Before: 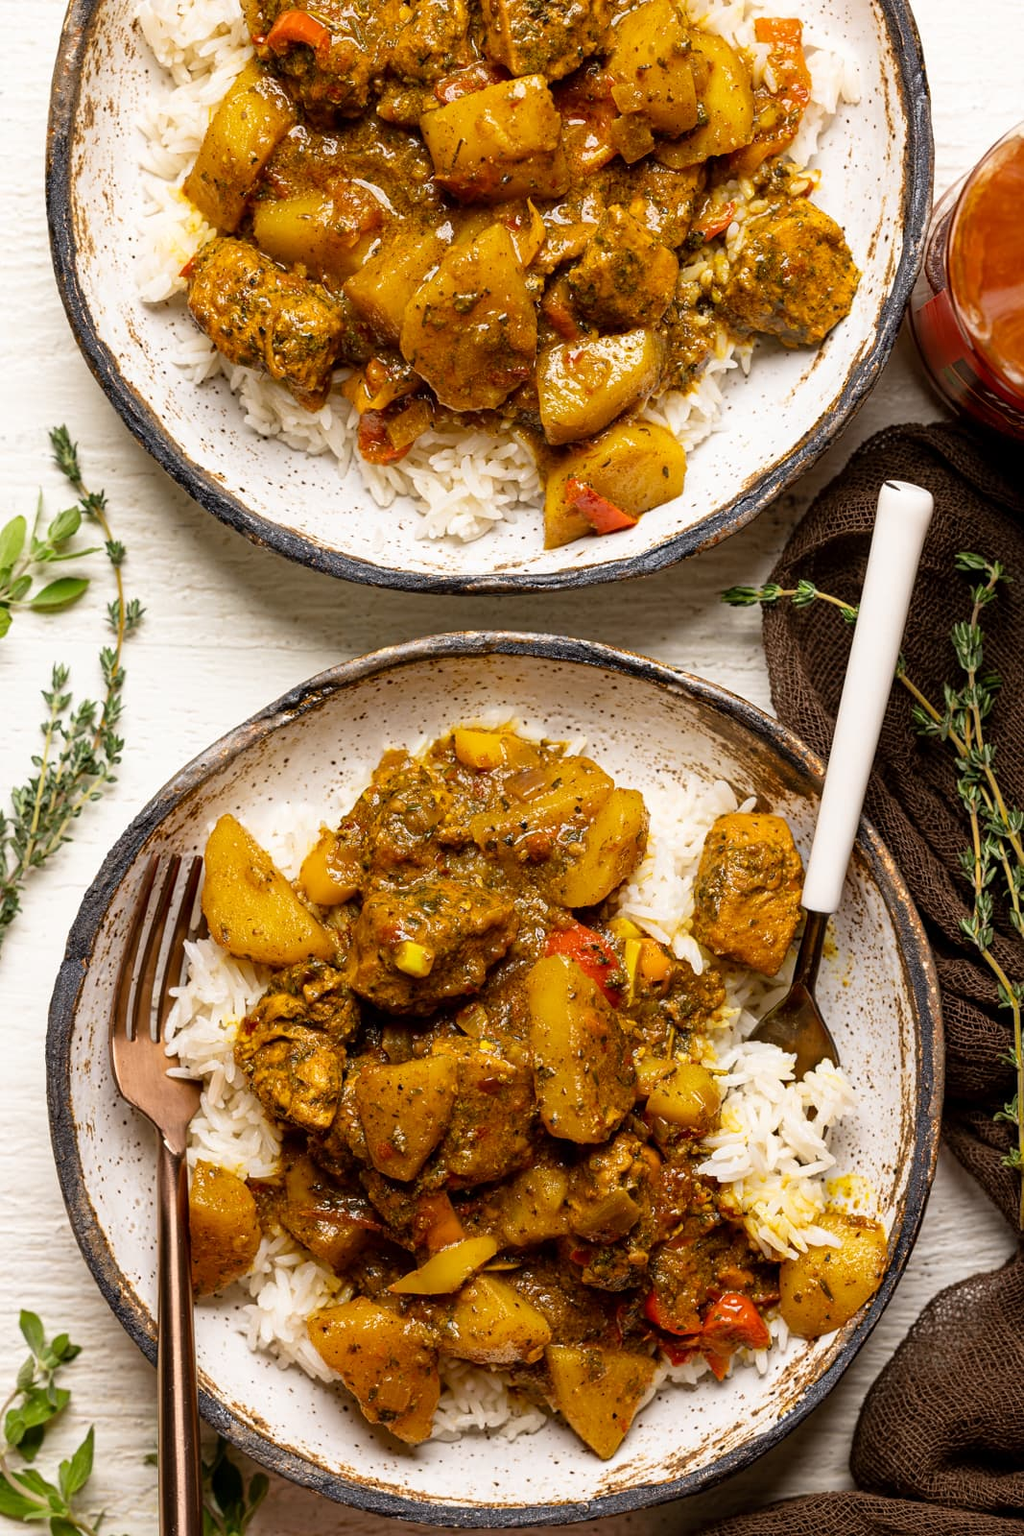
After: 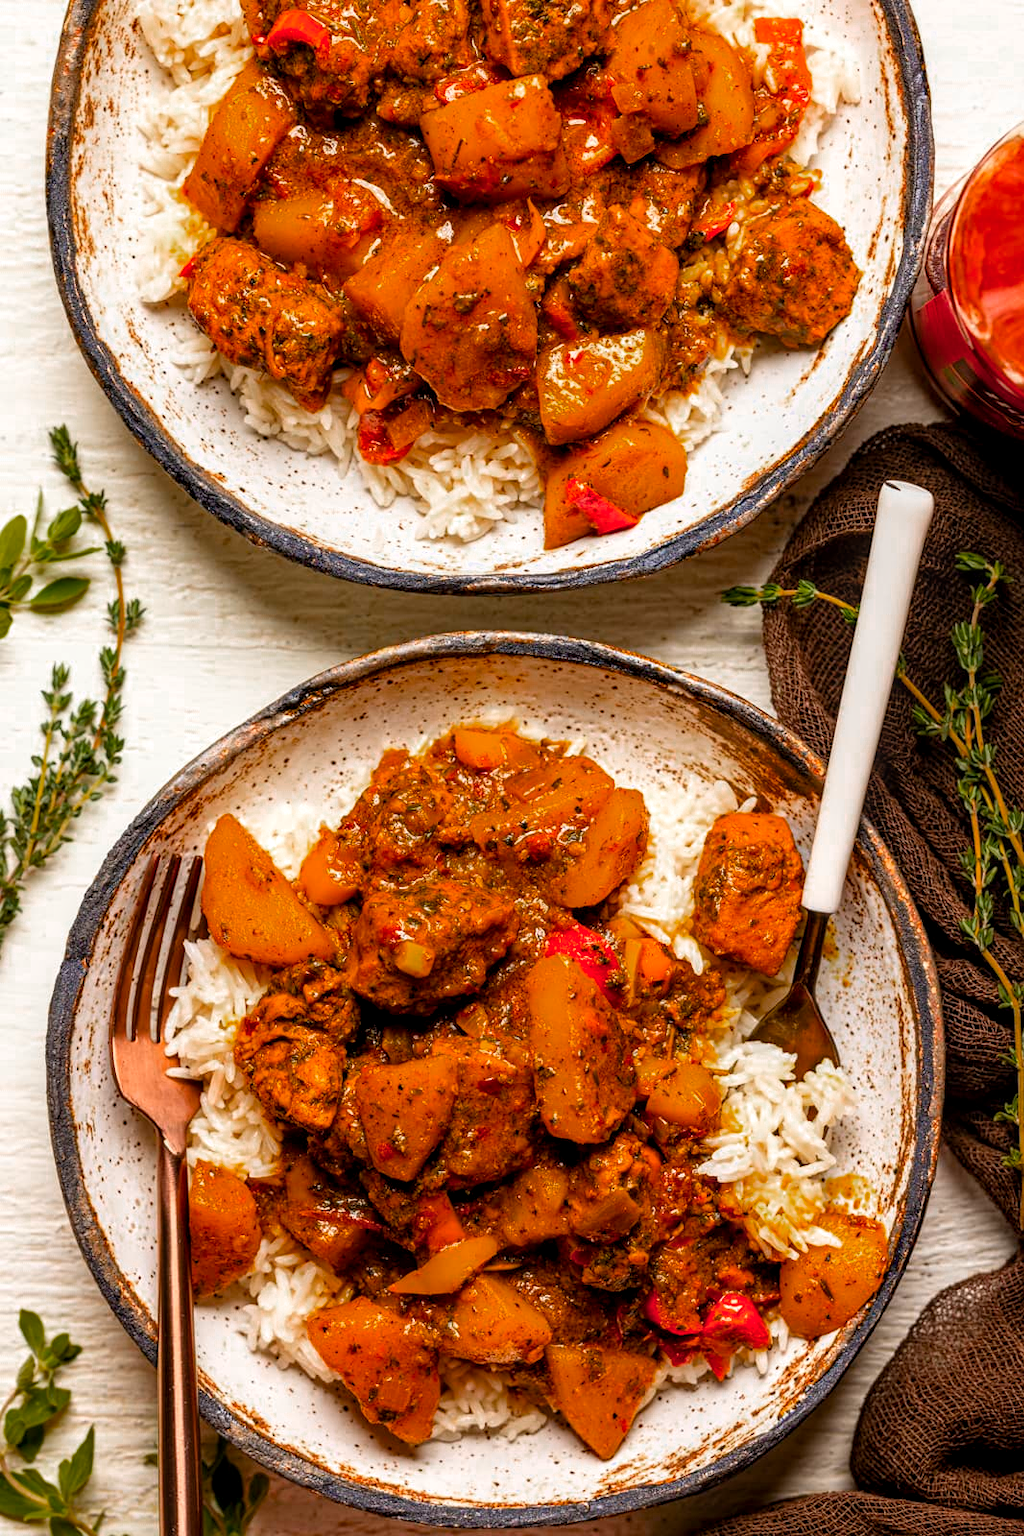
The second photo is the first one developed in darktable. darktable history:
local contrast: detail 130%
color balance rgb: shadows lift › hue 86.82°, perceptual saturation grading › global saturation 30.097%
color zones: curves: ch0 [(0, 0.553) (0.123, 0.58) (0.23, 0.419) (0.468, 0.155) (0.605, 0.132) (0.723, 0.063) (0.833, 0.172) (0.921, 0.468)]; ch1 [(0.025, 0.645) (0.229, 0.584) (0.326, 0.551) (0.537, 0.446) (0.599, 0.911) (0.708, 1) (0.805, 0.944)]; ch2 [(0.086, 0.468) (0.254, 0.464) (0.638, 0.564) (0.702, 0.592) (0.768, 0.564)]
